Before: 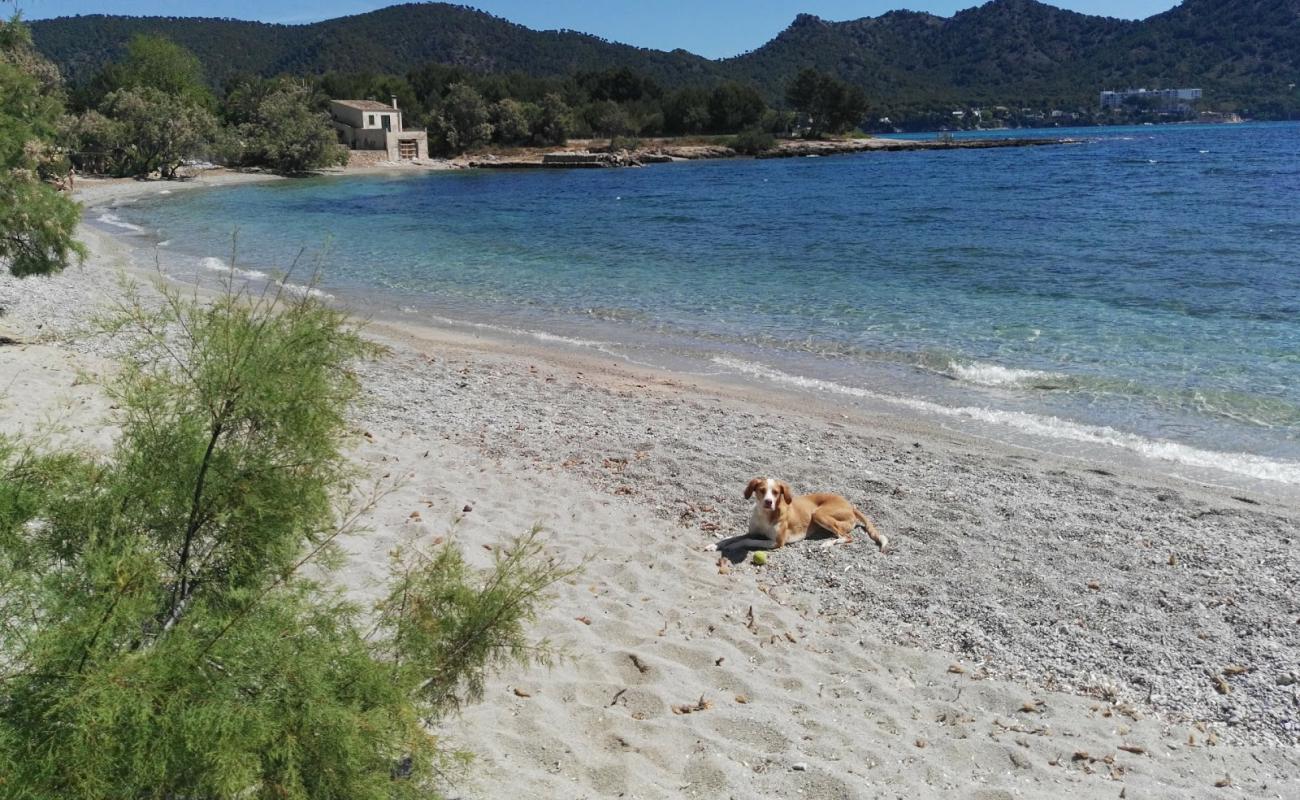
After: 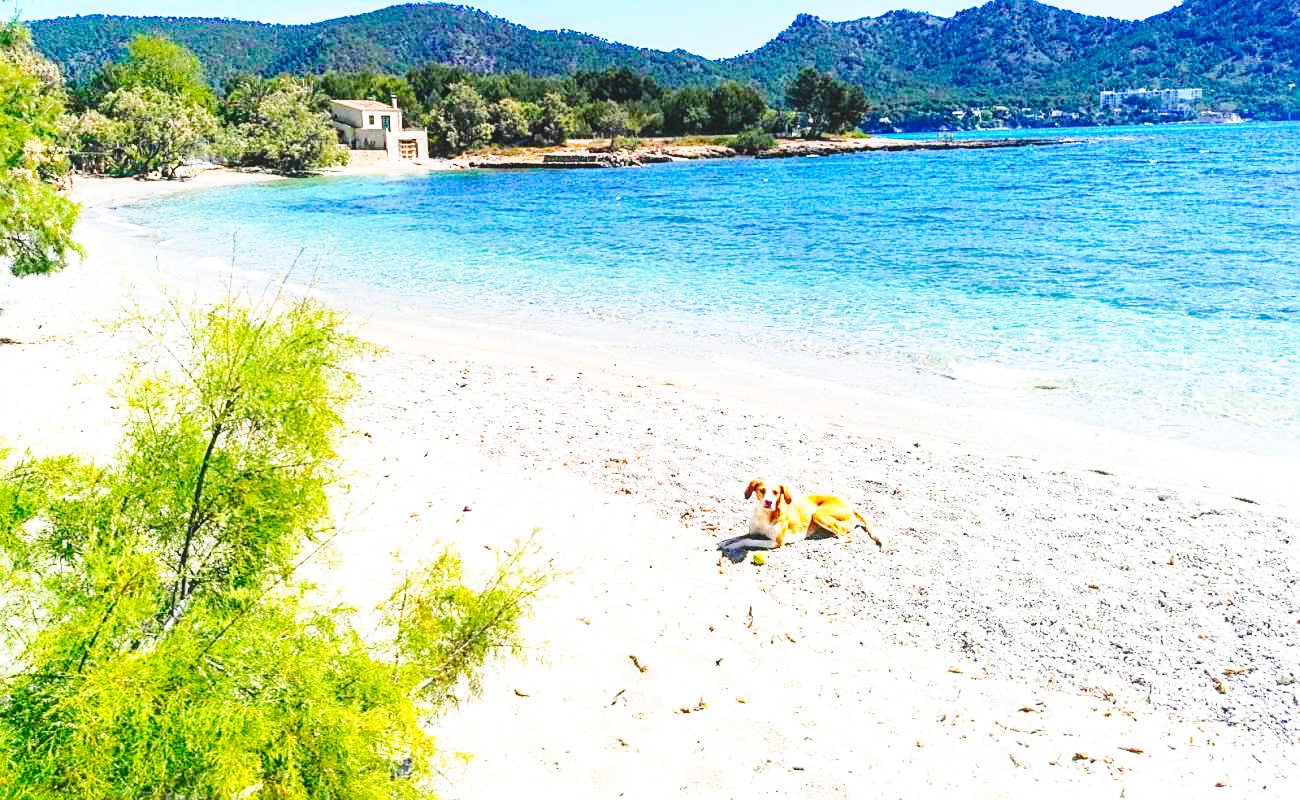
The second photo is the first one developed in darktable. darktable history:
base curve: curves: ch0 [(0, 0) (0.028, 0.03) (0.121, 0.232) (0.46, 0.748) (0.859, 0.968) (1, 1)], preserve colors none
exposure: exposure 1.064 EV, compensate exposure bias true, compensate highlight preservation false
local contrast: detail 110%
tone curve: curves: ch0 [(0, 0.023) (0.087, 0.065) (0.184, 0.168) (0.45, 0.54) (0.57, 0.683) (0.722, 0.825) (0.877, 0.948) (1, 1)]; ch1 [(0, 0) (0.388, 0.369) (0.44, 0.44) (0.489, 0.481) (0.534, 0.551) (0.657, 0.659) (1, 1)]; ch2 [(0, 0) (0.353, 0.317) (0.408, 0.427) (0.472, 0.46) (0.5, 0.496) (0.537, 0.539) (0.576, 0.592) (0.625, 0.631) (1, 1)], preserve colors none
color balance rgb: power › hue 328.79°, perceptual saturation grading › global saturation 74.773%, perceptual saturation grading › shadows -30.84%, global vibrance 14.373%
sharpen: on, module defaults
velvia: on, module defaults
